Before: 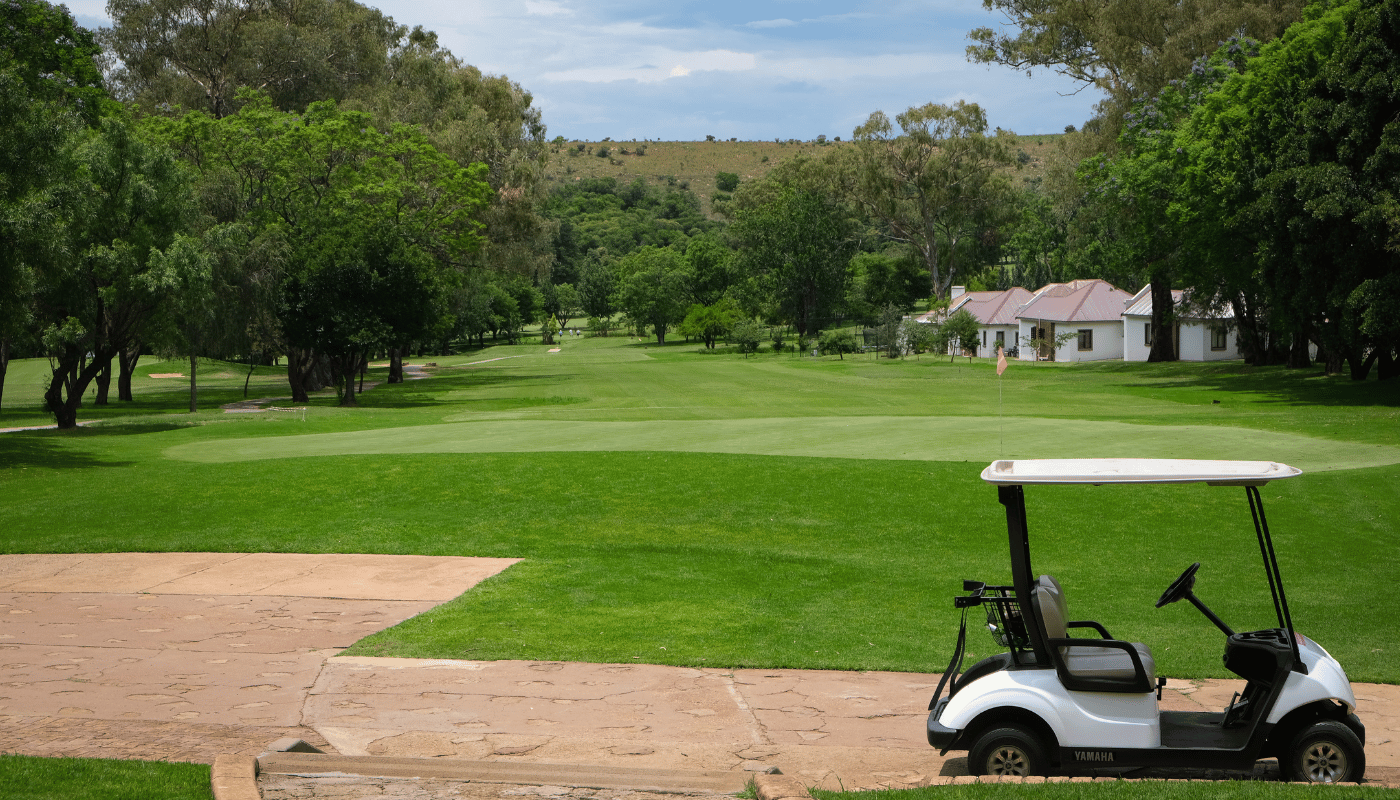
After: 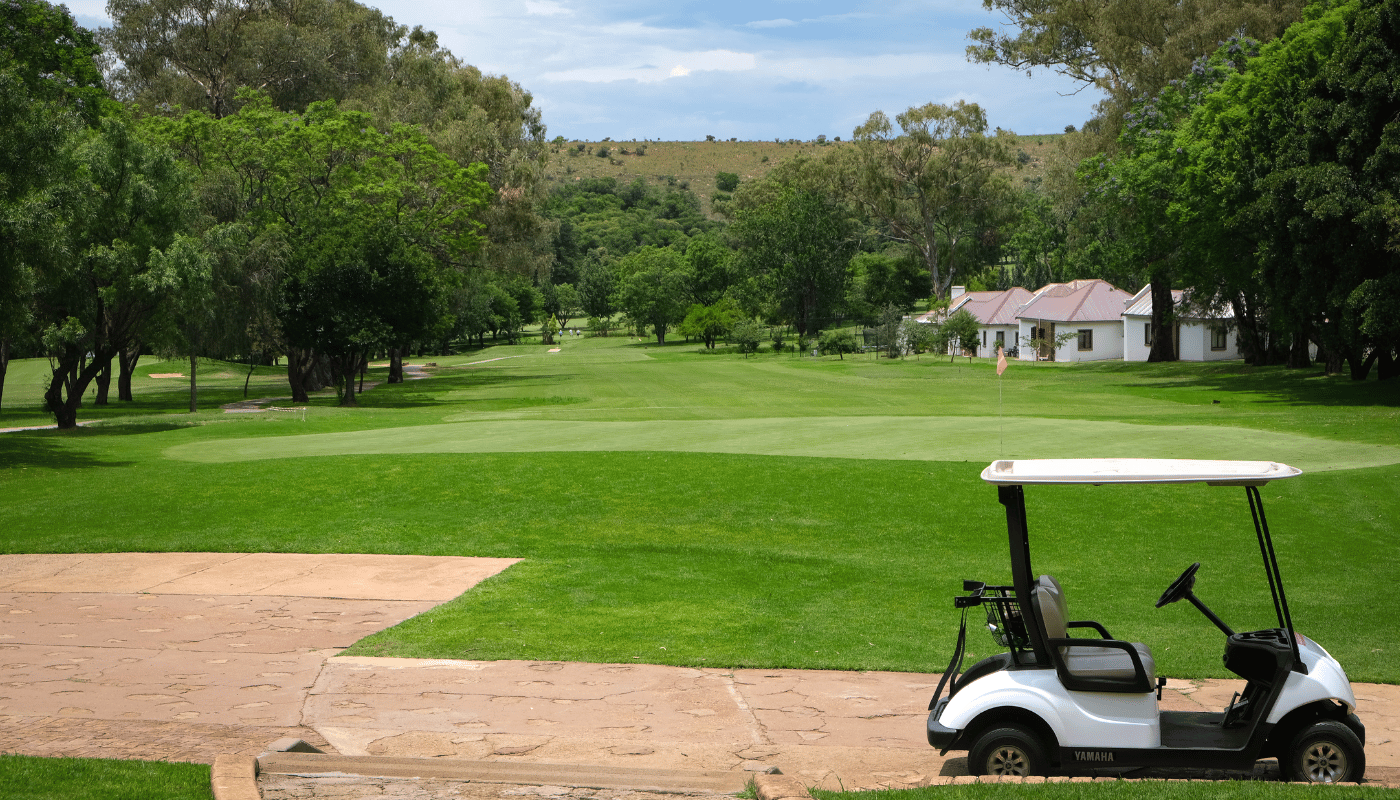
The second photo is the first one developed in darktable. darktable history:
exposure: exposure 0.215 EV, compensate exposure bias true, compensate highlight preservation false
